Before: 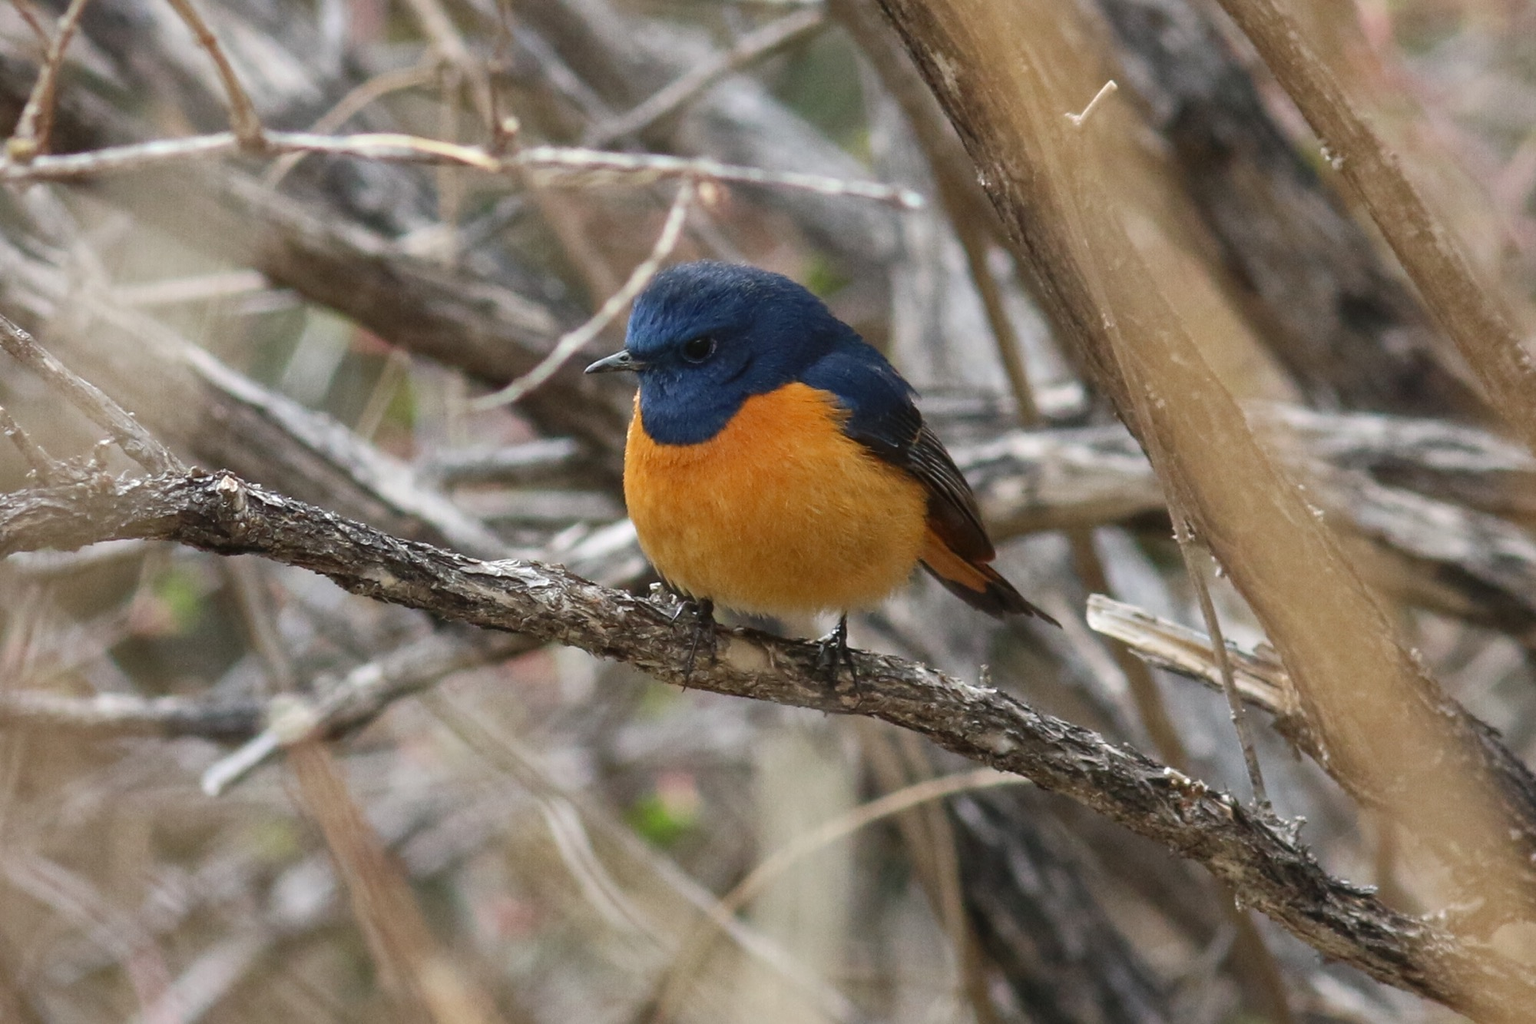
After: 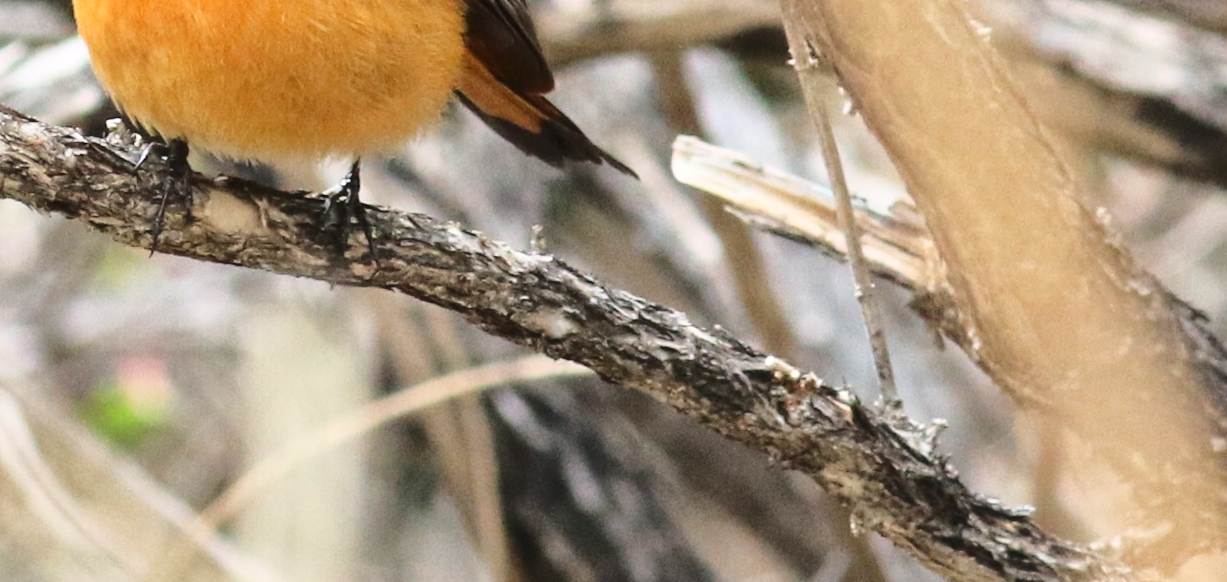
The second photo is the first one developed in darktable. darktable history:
base curve: curves: ch0 [(0, 0) (0.032, 0.037) (0.105, 0.228) (0.435, 0.76) (0.856, 0.983) (1, 1)]
crop and rotate: left 35.509%, top 50.238%, bottom 4.934%
rotate and perspective: rotation 0.074°, lens shift (vertical) 0.096, lens shift (horizontal) -0.041, crop left 0.043, crop right 0.952, crop top 0.024, crop bottom 0.979
